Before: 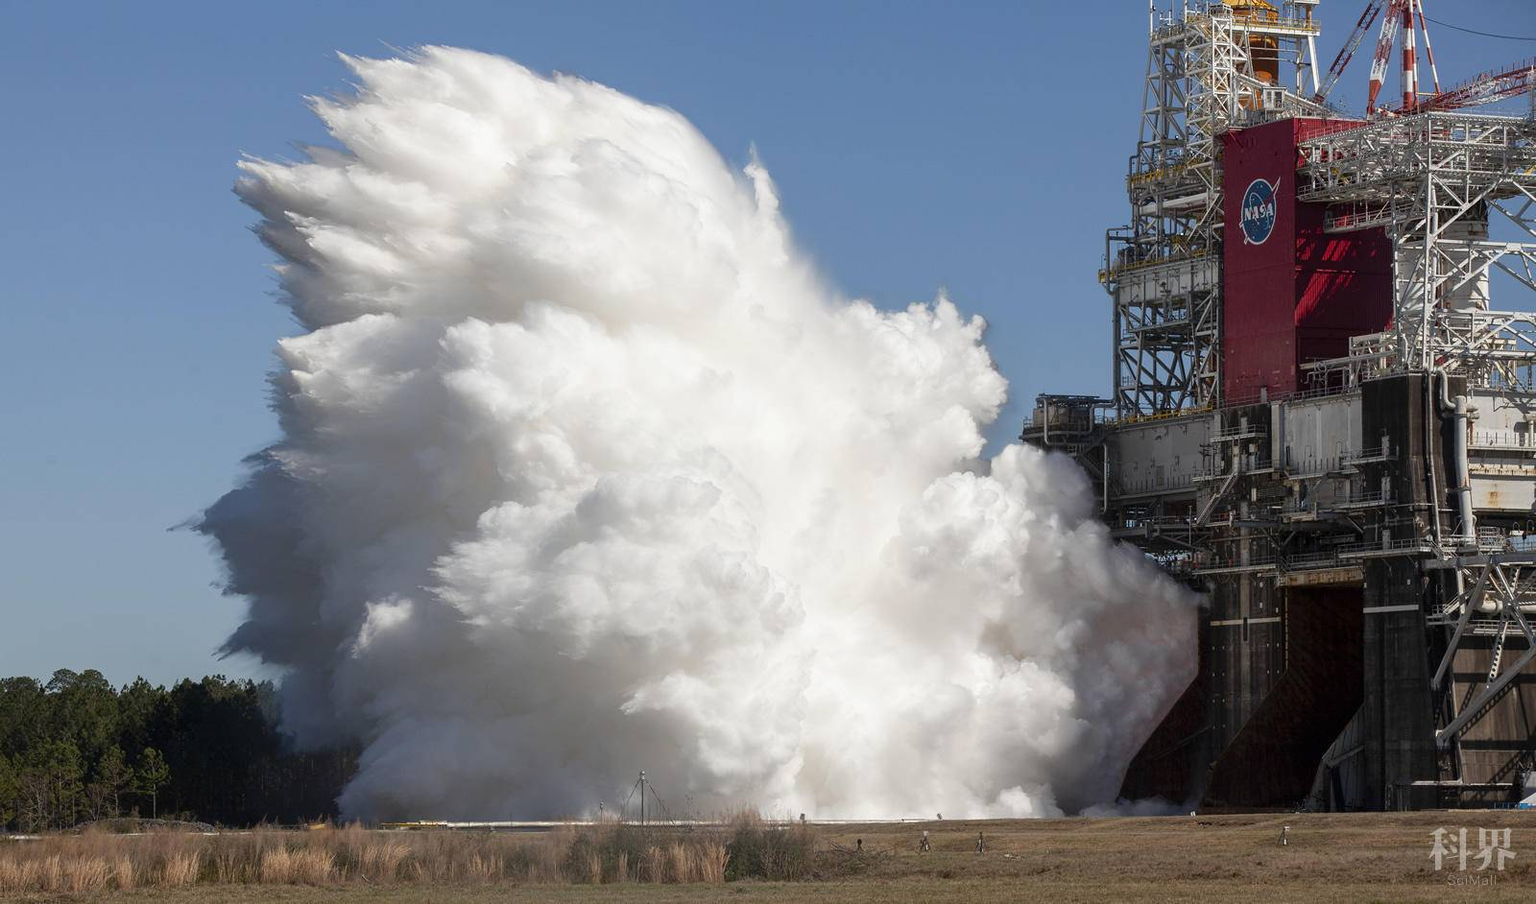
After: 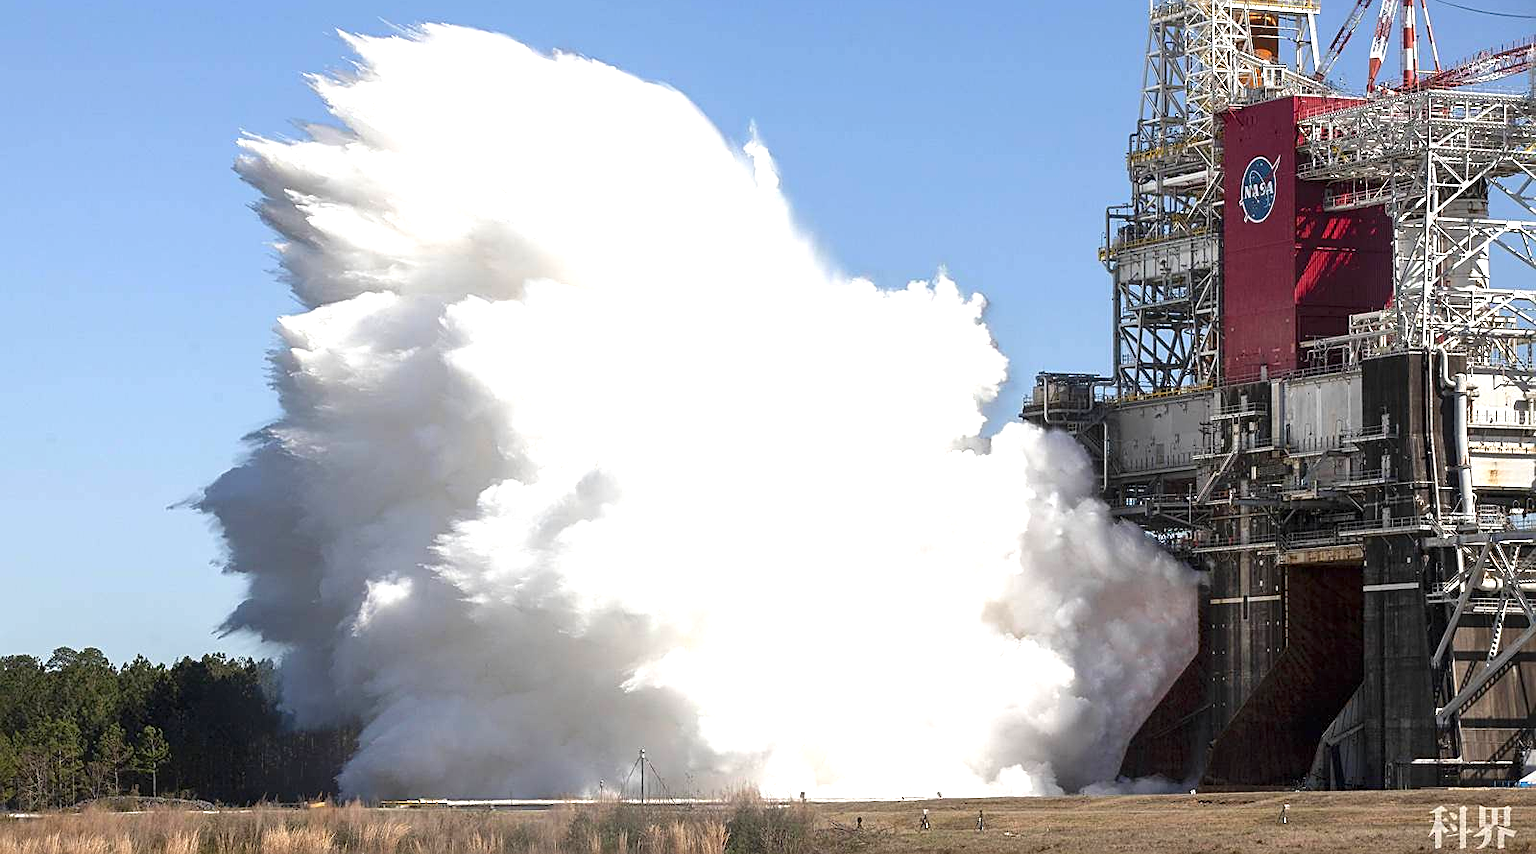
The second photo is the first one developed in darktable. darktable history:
exposure: exposure 1 EV, compensate highlight preservation false
sharpen: on, module defaults
crop and rotate: top 2.479%, bottom 3.018%
